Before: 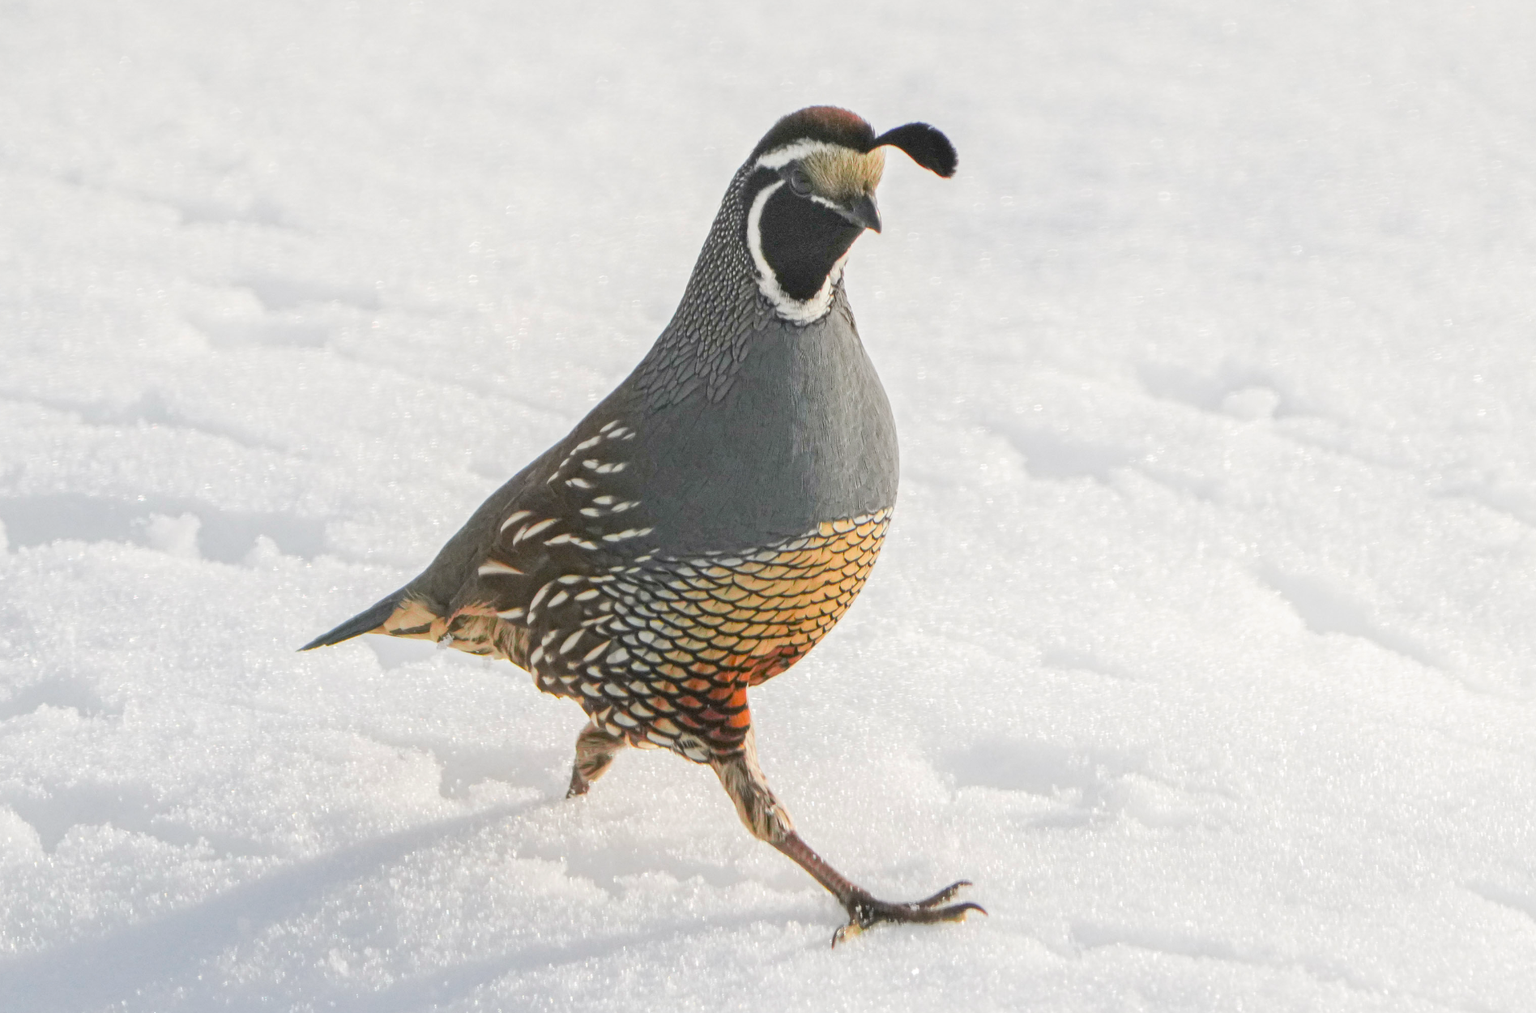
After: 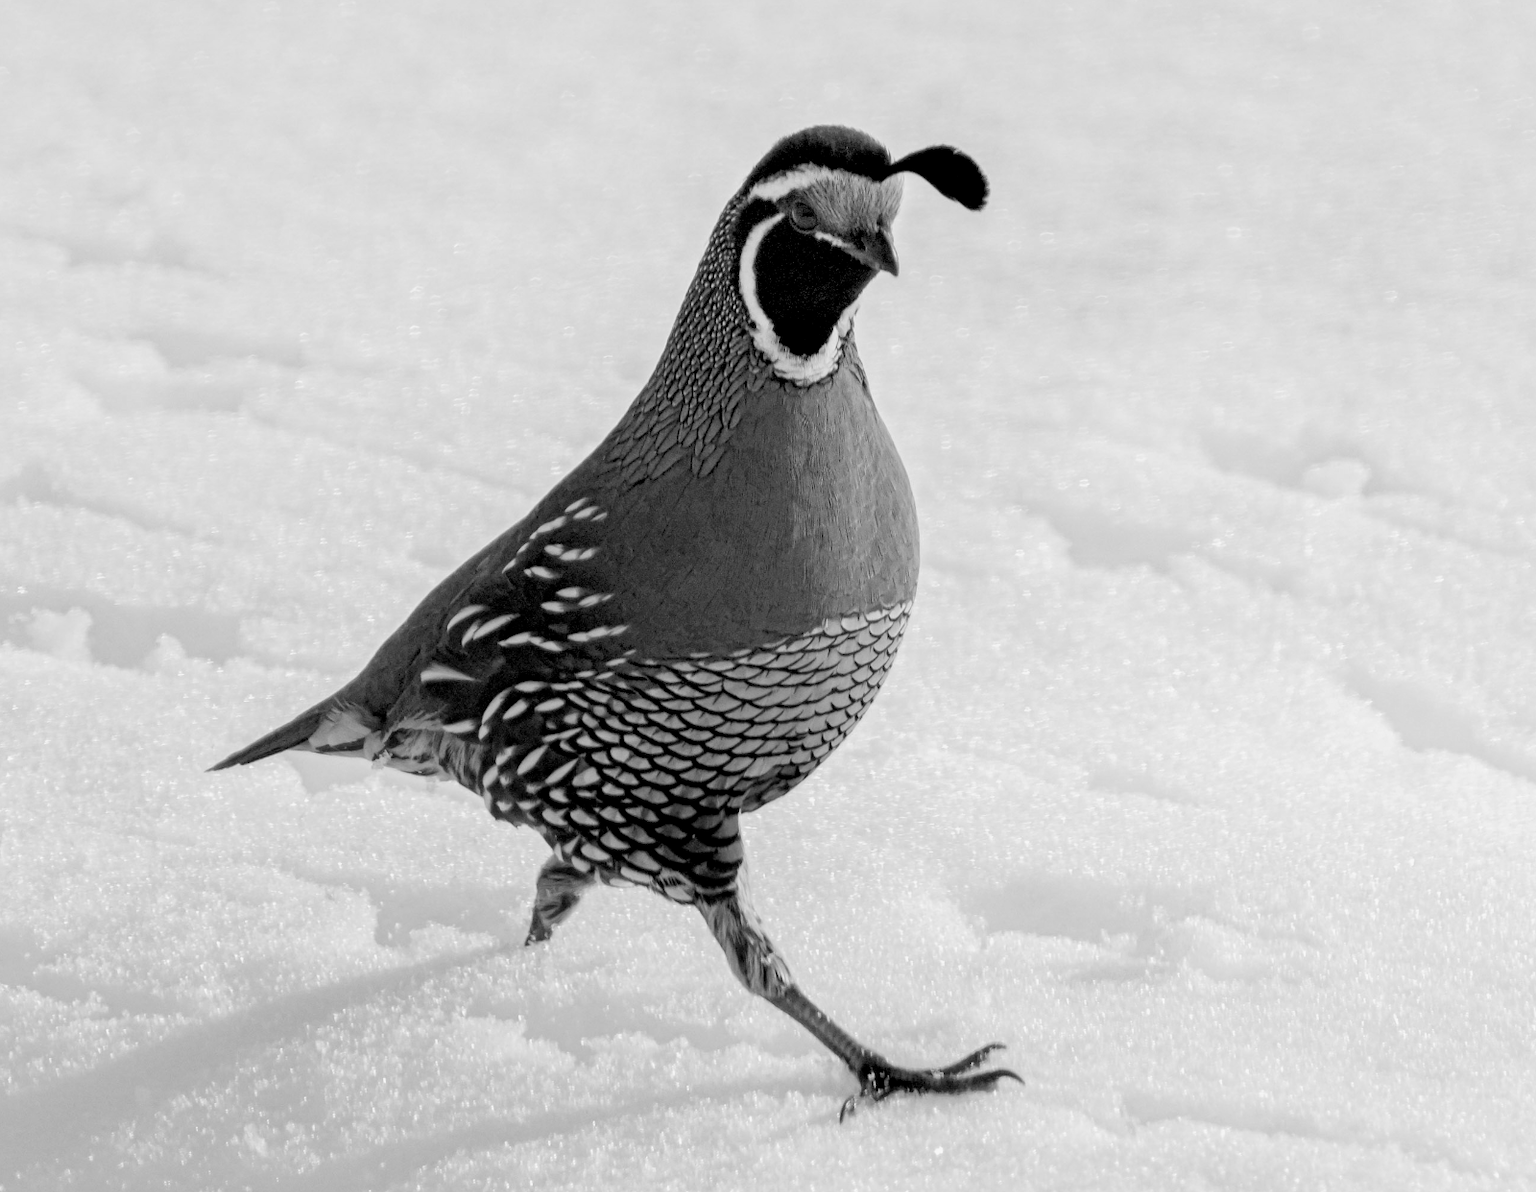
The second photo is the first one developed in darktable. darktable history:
crop: left 8.026%, right 7.374%
exposure: black level correction 0.047, exposure 0.013 EV, compensate highlight preservation false
color calibration: output gray [0.18, 0.41, 0.41, 0], gray › normalize channels true, illuminant same as pipeline (D50), adaptation XYZ, x 0.346, y 0.359, gamut compression 0
